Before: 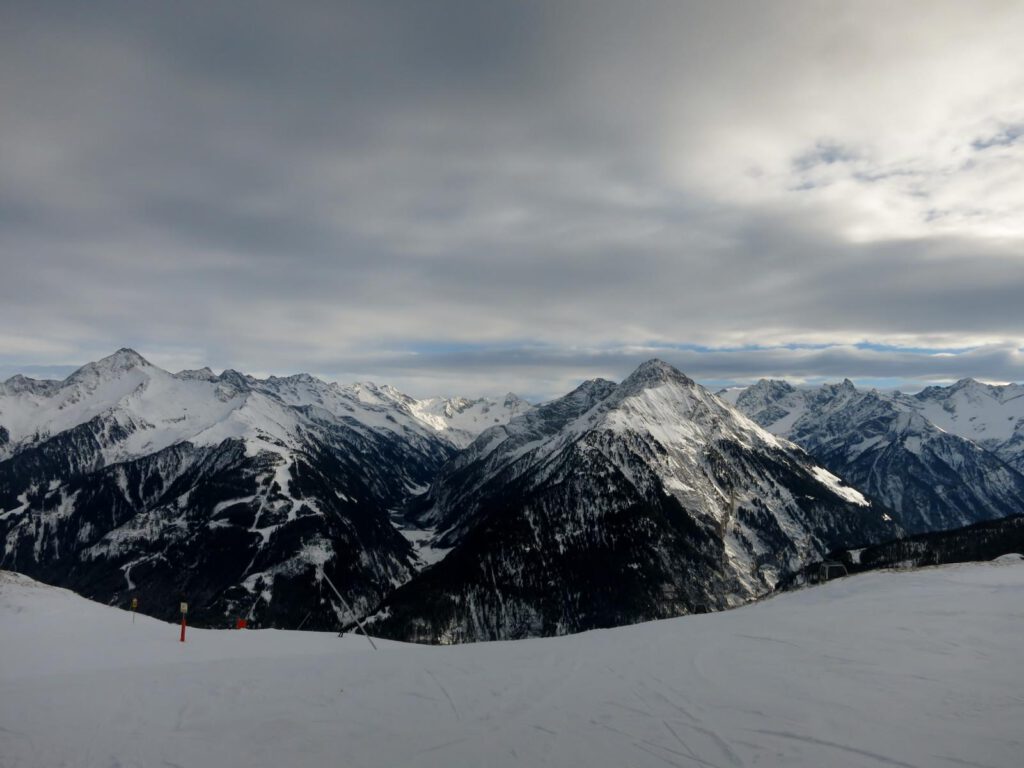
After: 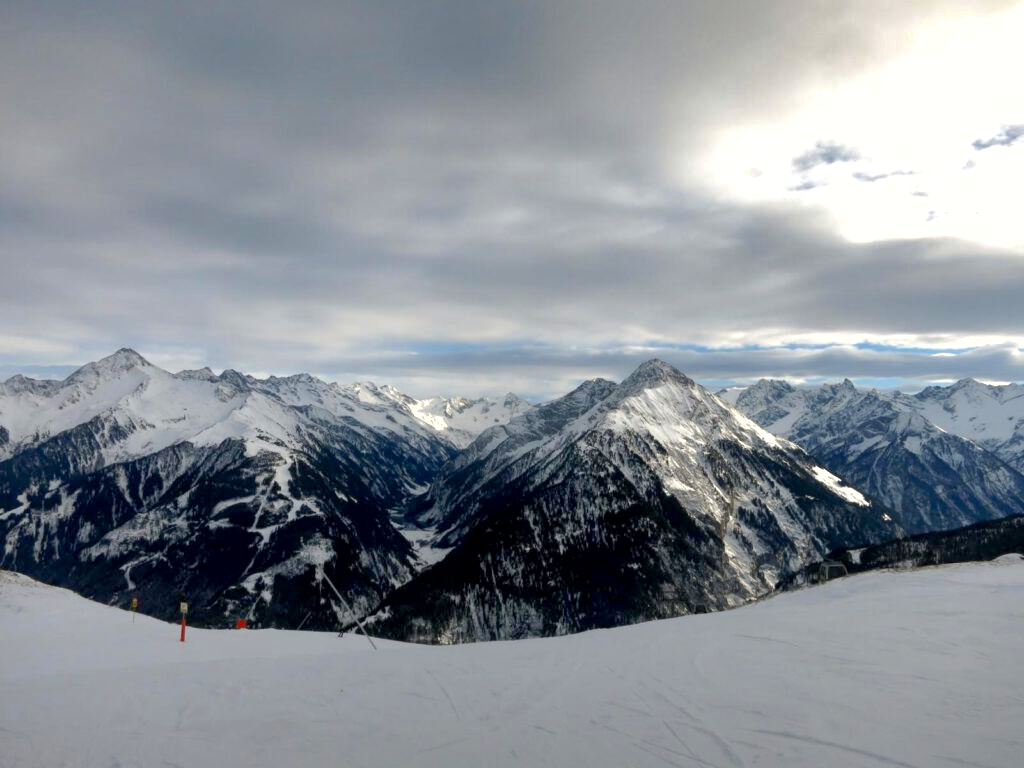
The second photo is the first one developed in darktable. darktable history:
exposure: black level correction 0.001, exposure 0.675 EV, compensate highlight preservation false
shadows and highlights: on, module defaults
